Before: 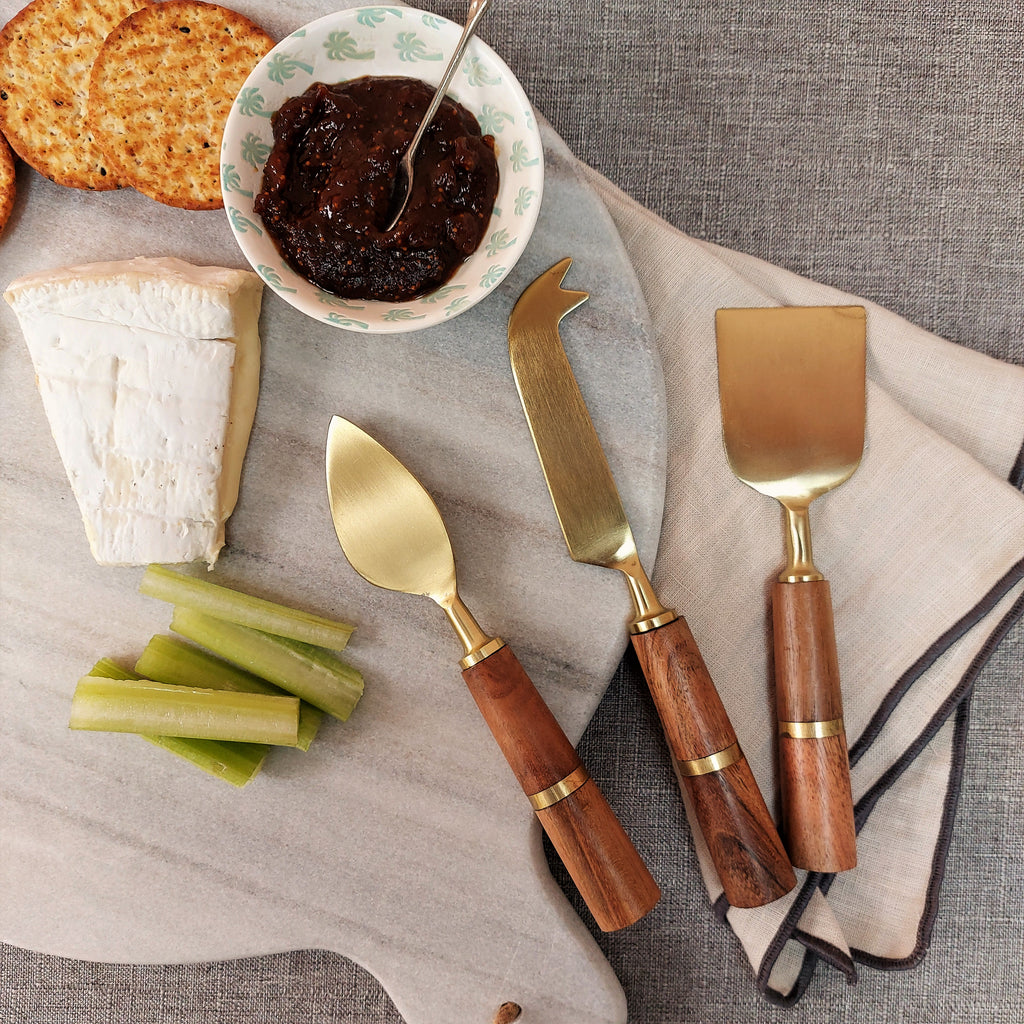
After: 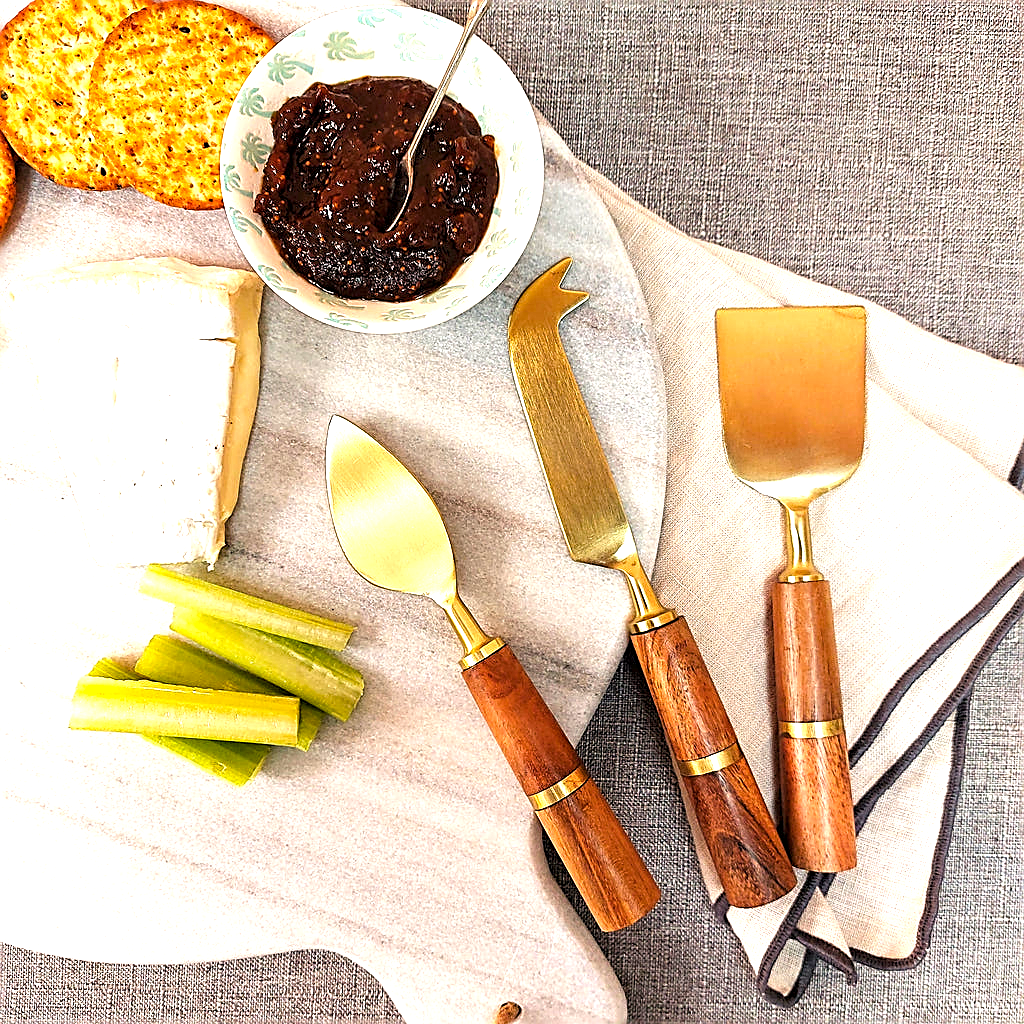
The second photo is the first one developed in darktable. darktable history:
exposure: black level correction 0, exposure 1.2 EV, compensate highlight preservation false
sharpen: amount 0.901
color balance rgb: perceptual saturation grading › global saturation 20%, global vibrance 20%
local contrast: highlights 100%, shadows 100%, detail 120%, midtone range 0.2
